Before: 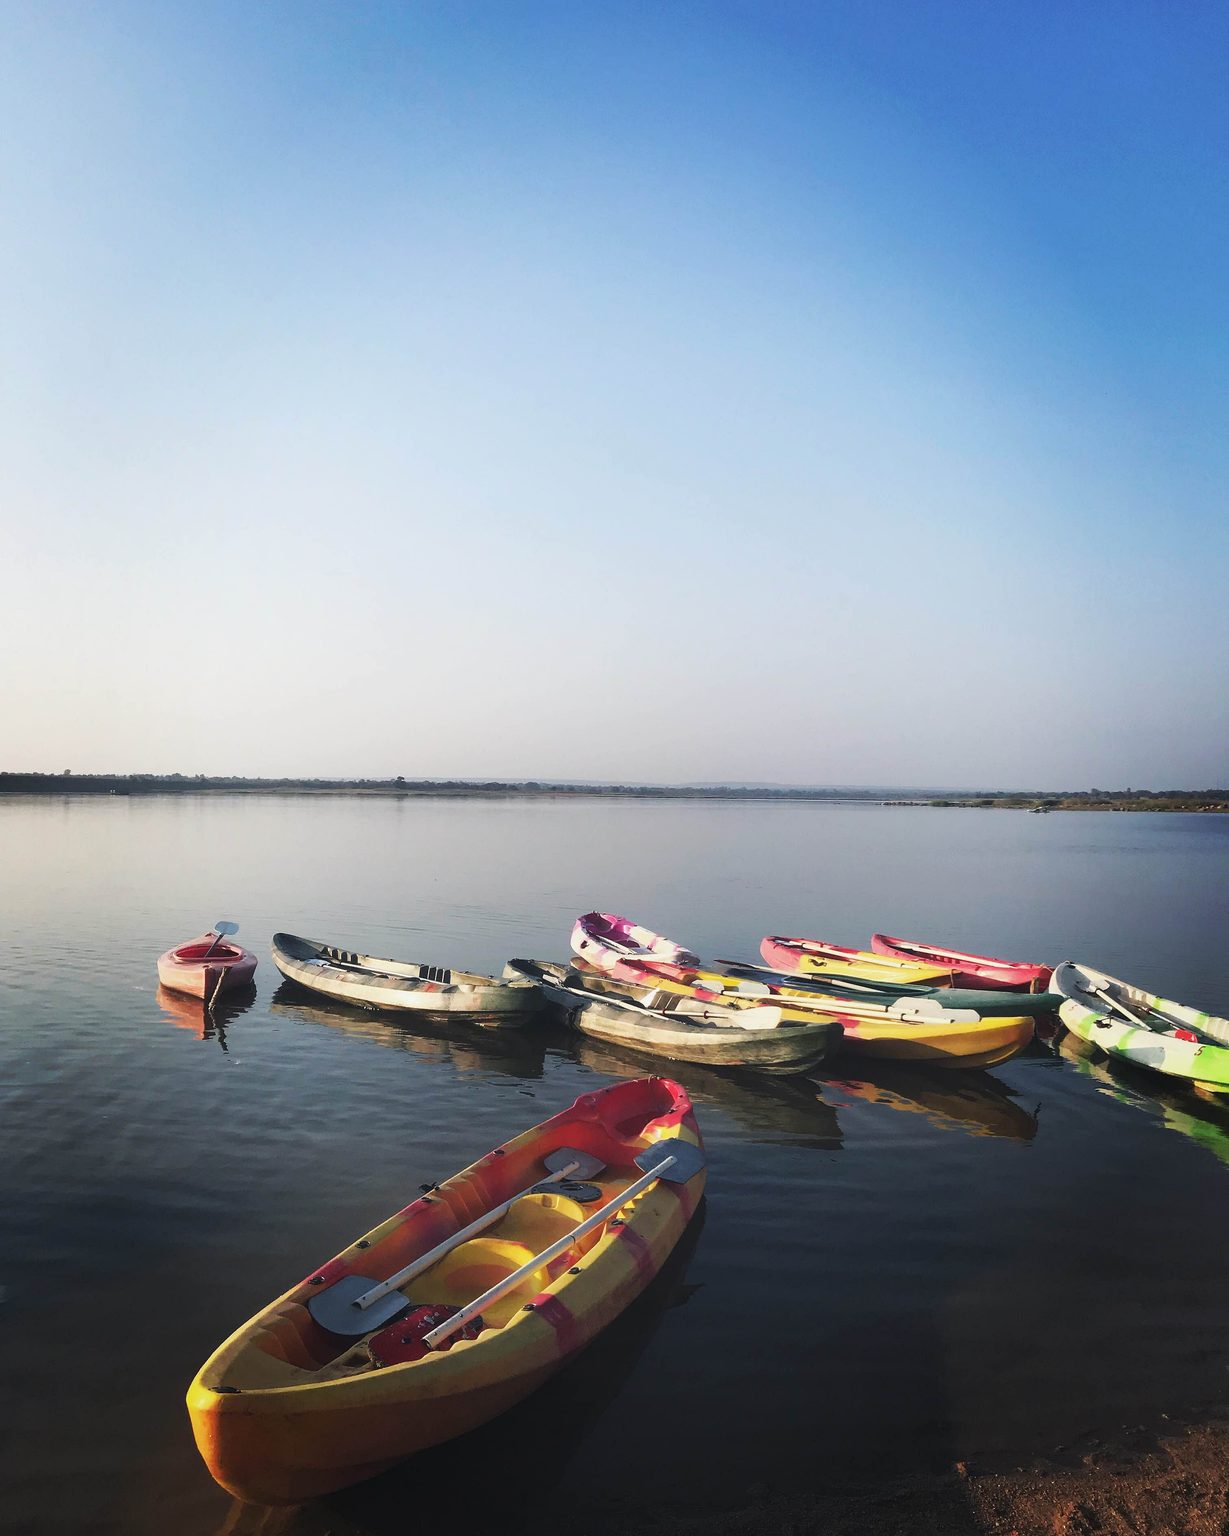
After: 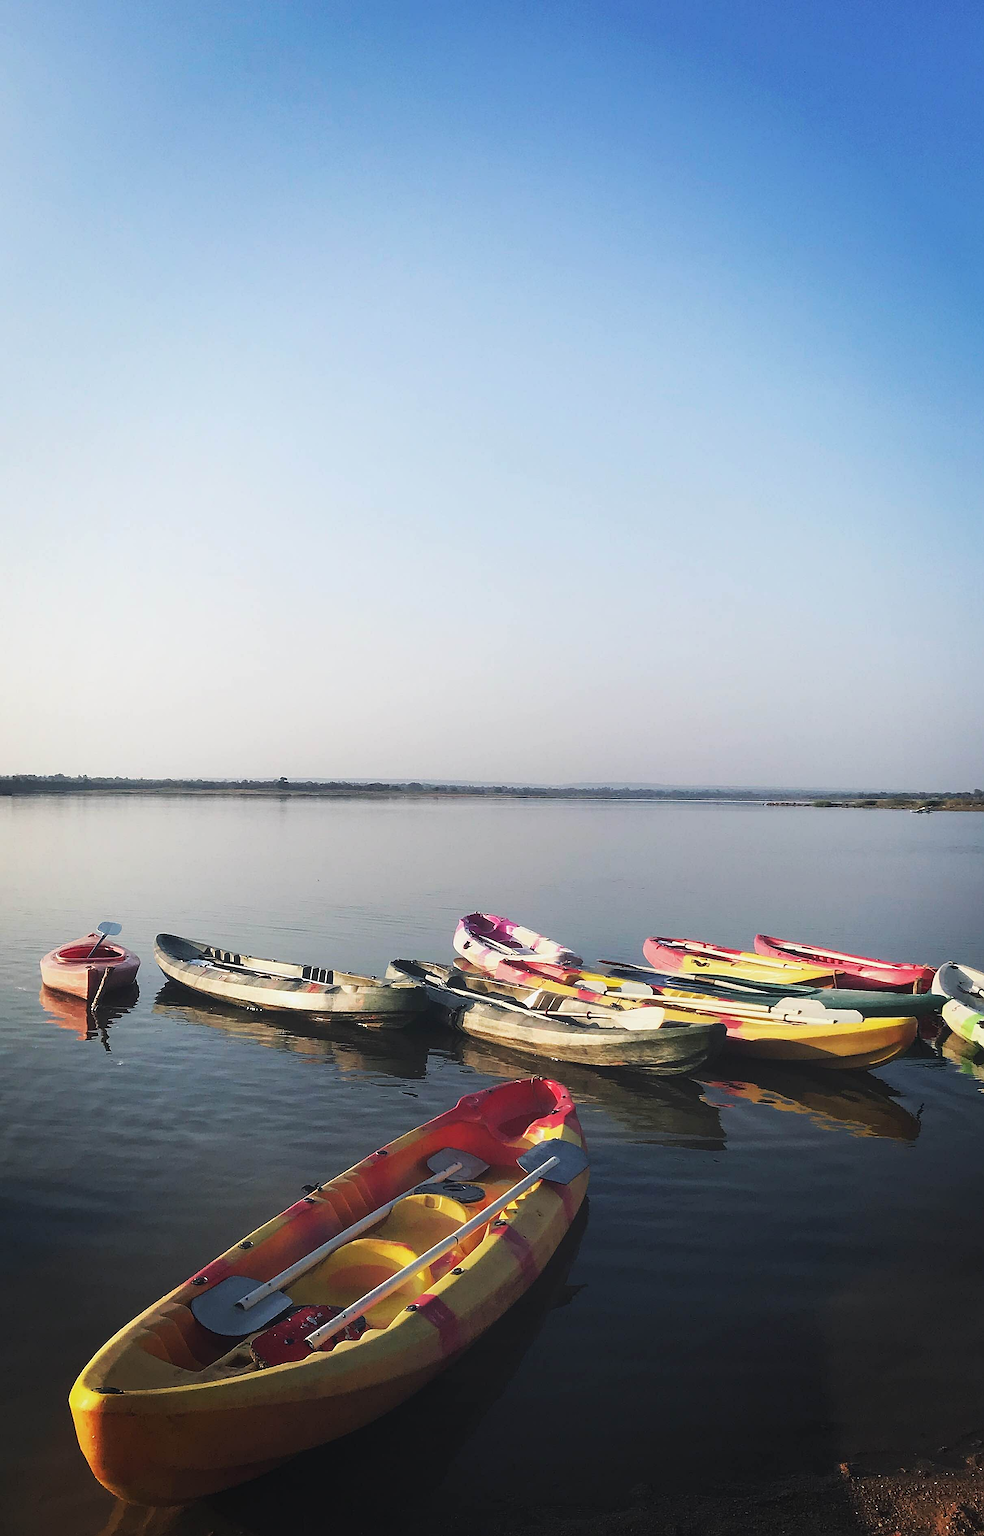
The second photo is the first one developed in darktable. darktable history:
crop and rotate: left 9.574%, right 10.274%
sharpen: on, module defaults
